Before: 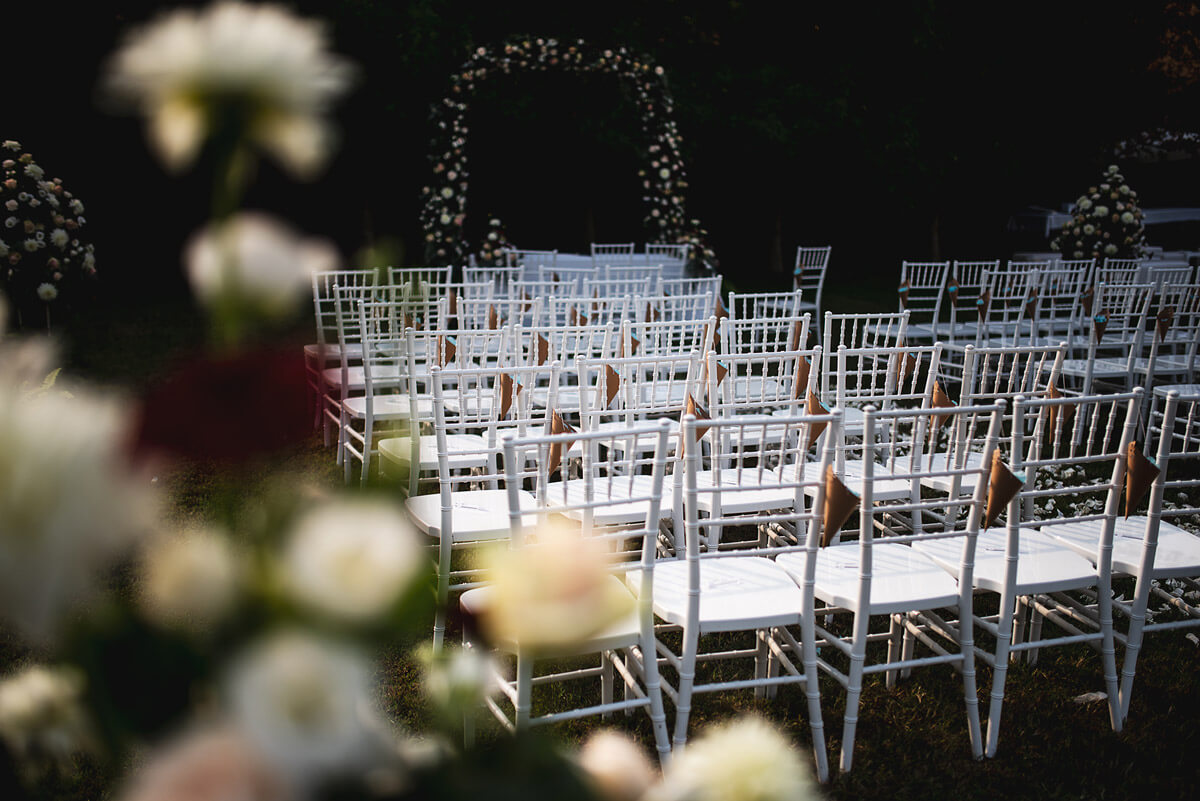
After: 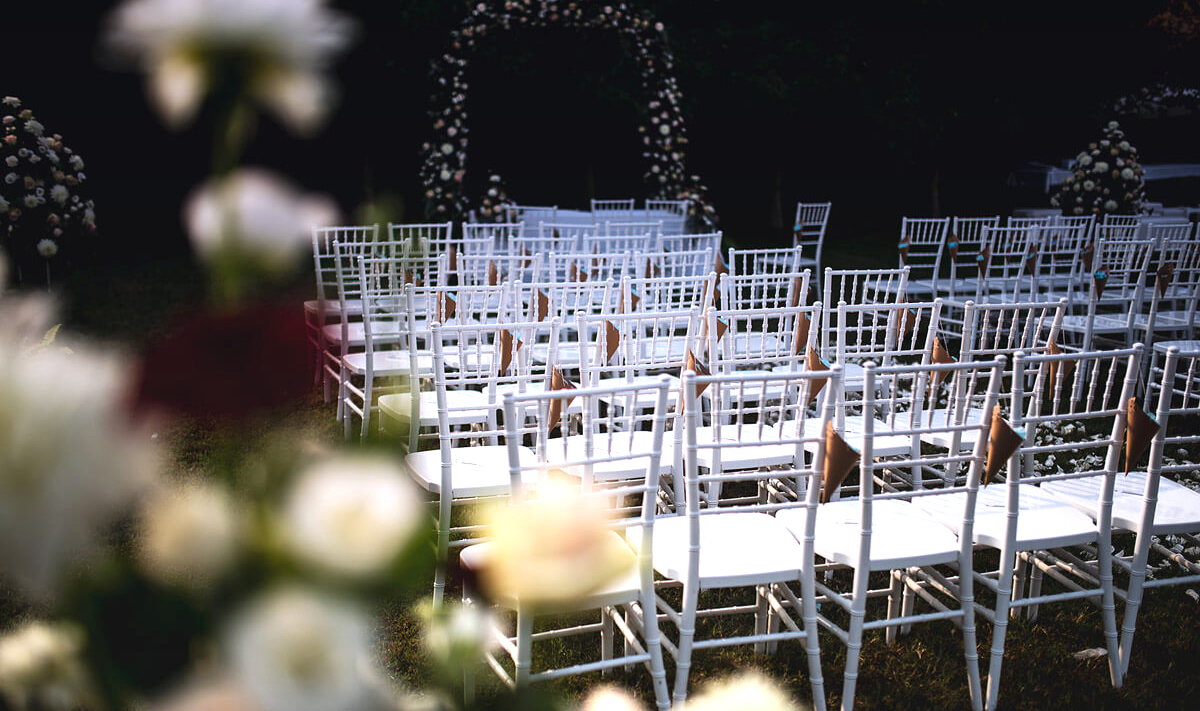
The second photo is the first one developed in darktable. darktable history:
exposure: black level correction 0, exposure 0.7 EV, compensate exposure bias true, compensate highlight preservation false
crop and rotate: top 5.609%, bottom 5.609%
graduated density: hue 238.83°, saturation 50%
